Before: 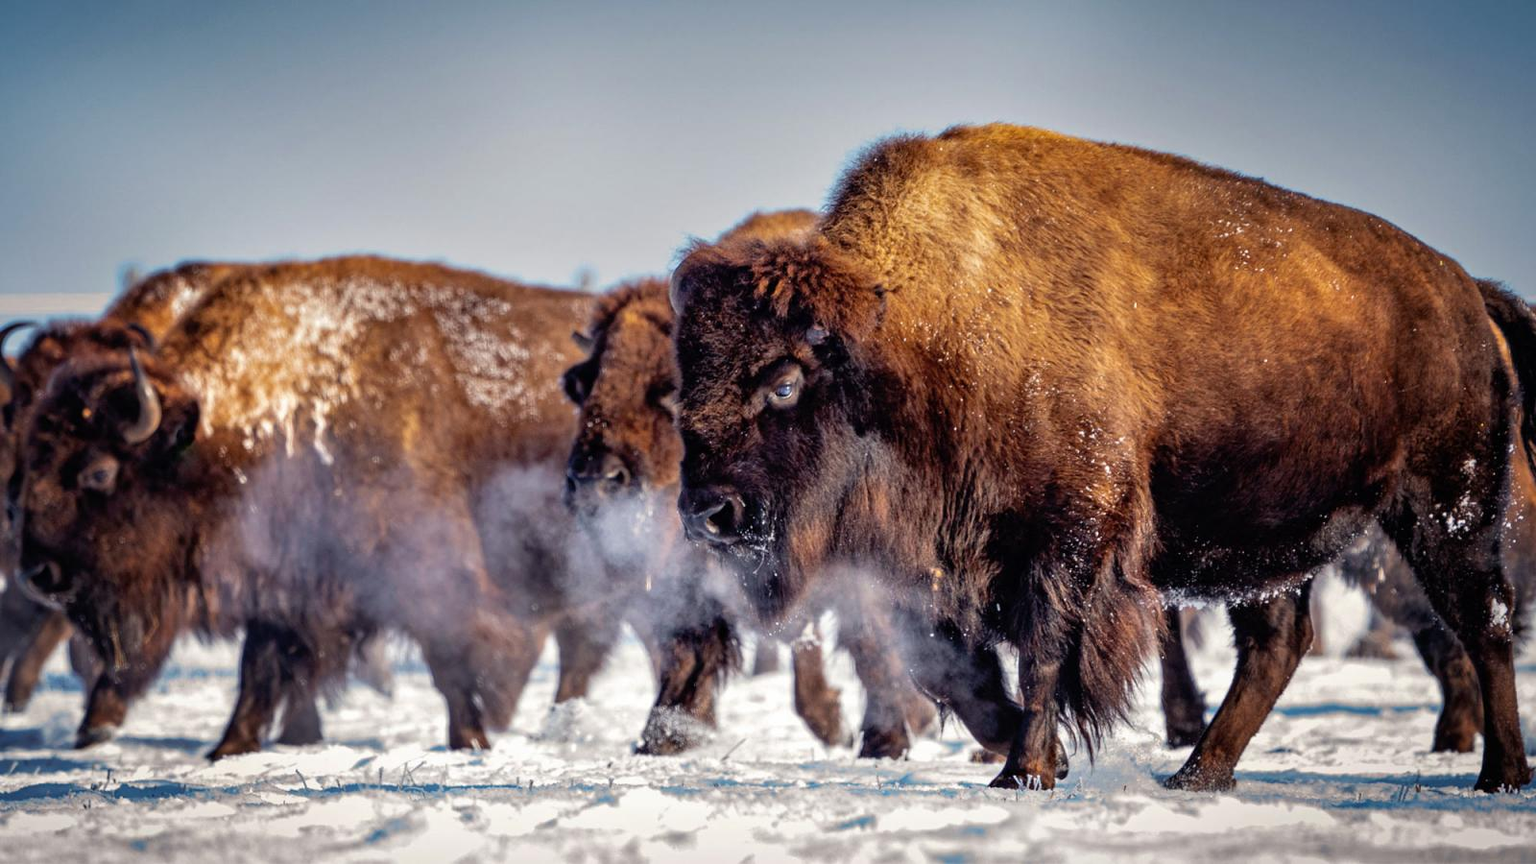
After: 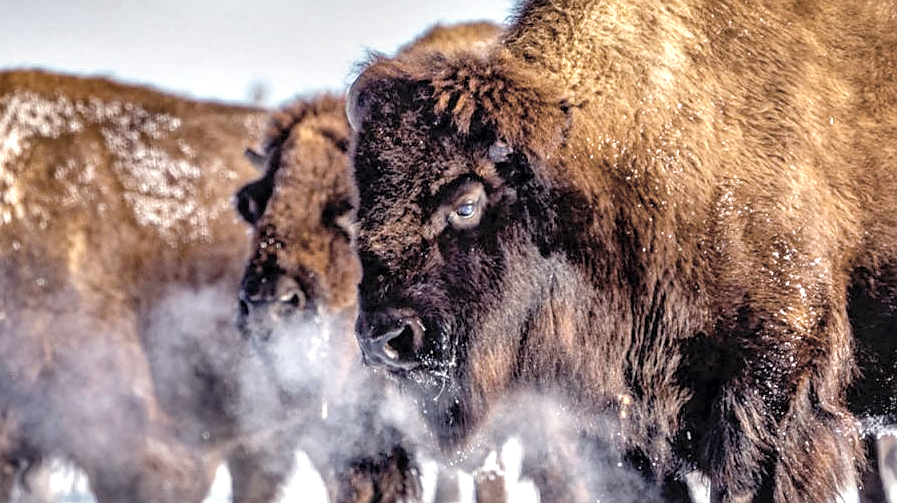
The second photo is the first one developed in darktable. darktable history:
contrast brightness saturation: brightness 0.185, saturation -0.492
local contrast: on, module defaults
sharpen: radius 1.581, amount 0.37, threshold 1.163
crop and rotate: left 21.982%, top 21.933%, right 21.919%, bottom 22.131%
shadows and highlights: soften with gaussian
color balance rgb: linear chroma grading › shadows 31.566%, linear chroma grading › global chroma -2.4%, linear chroma grading › mid-tones 3.943%, perceptual saturation grading › global saturation 15.806%, perceptual saturation grading › highlights -19.21%, perceptual saturation grading › shadows 19.61%, perceptual brilliance grading › global brilliance 17.919%, global vibrance 9.862%
